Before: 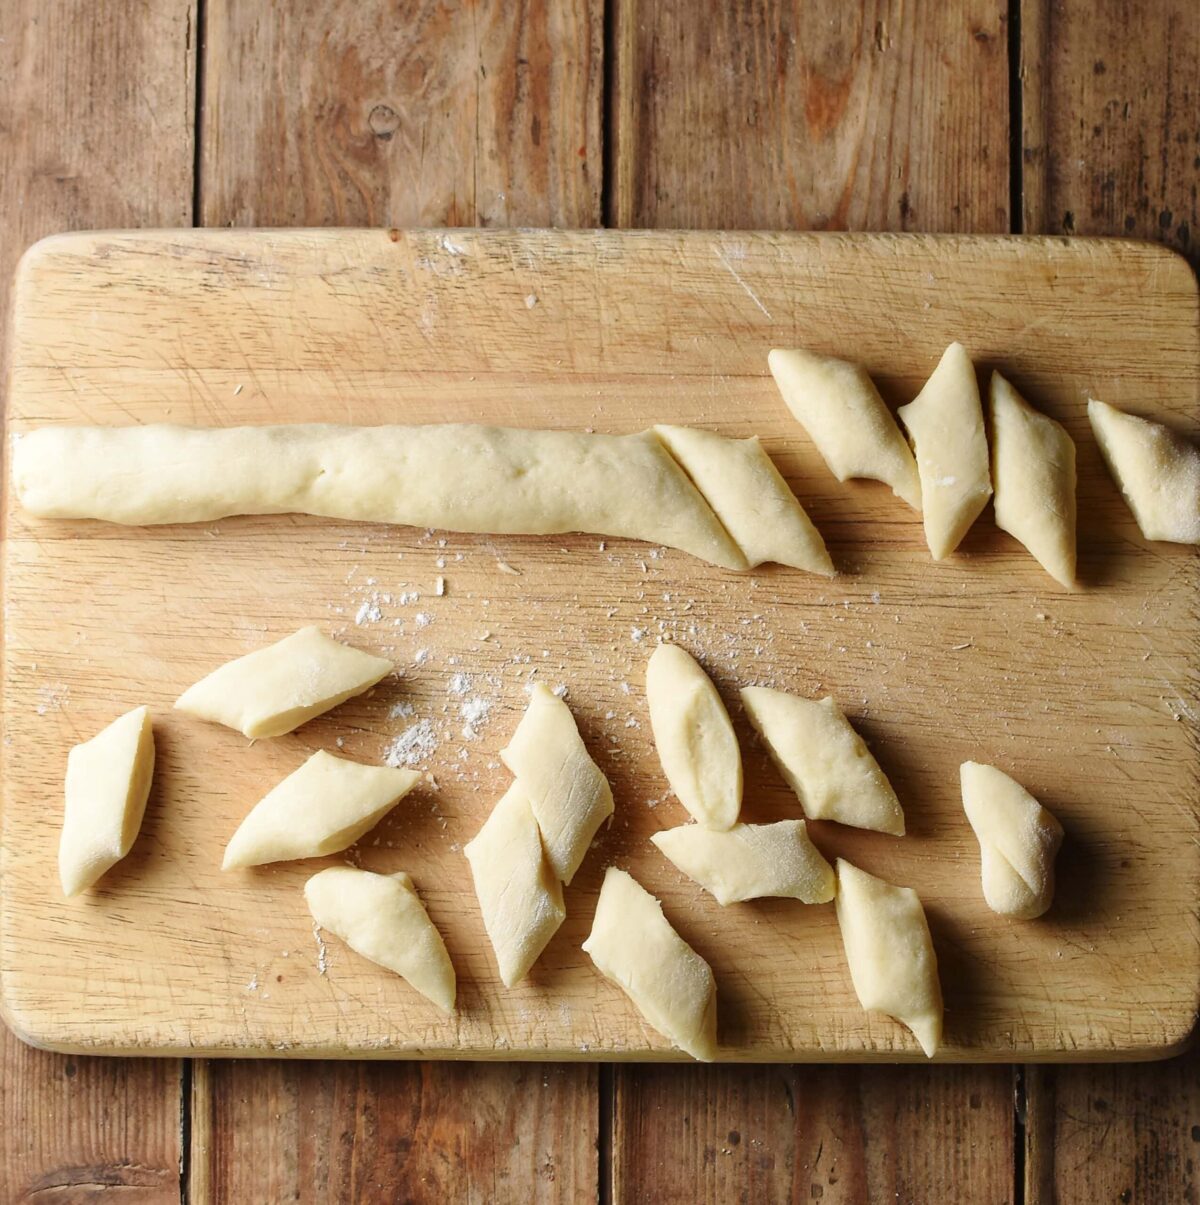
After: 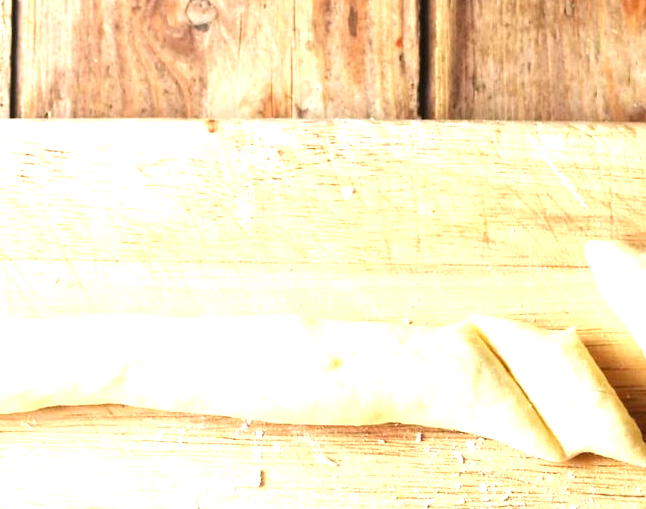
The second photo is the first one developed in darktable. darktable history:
crop: left 15.306%, top 9.065%, right 30.789%, bottom 48.638%
exposure: black level correction 0, exposure 1.625 EV, compensate exposure bias true, compensate highlight preservation false
